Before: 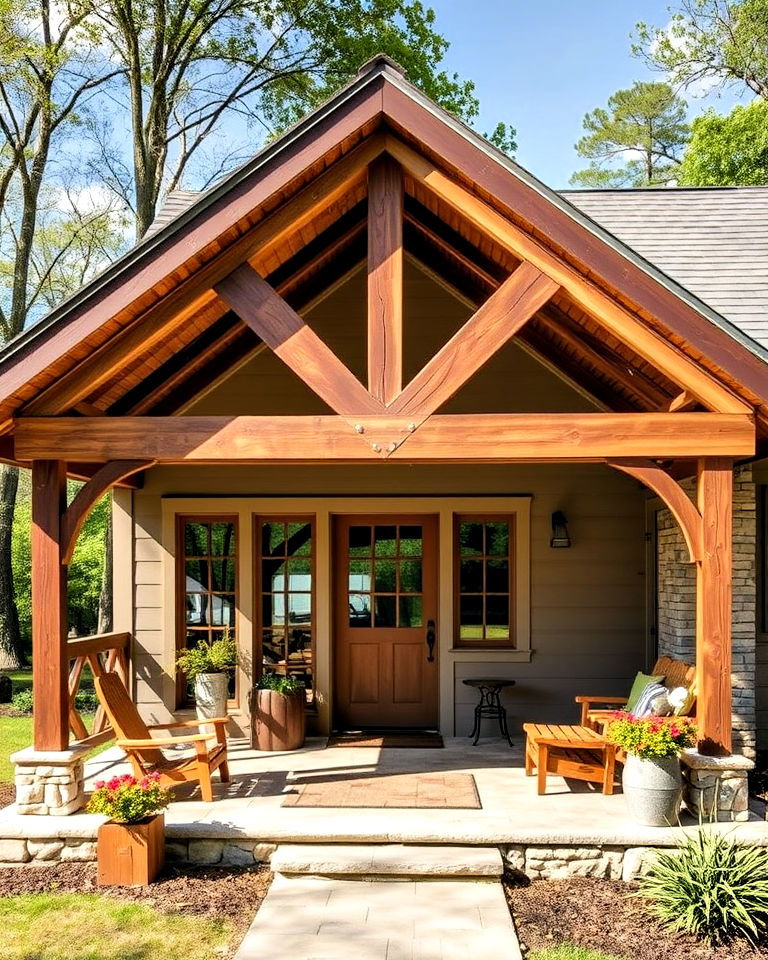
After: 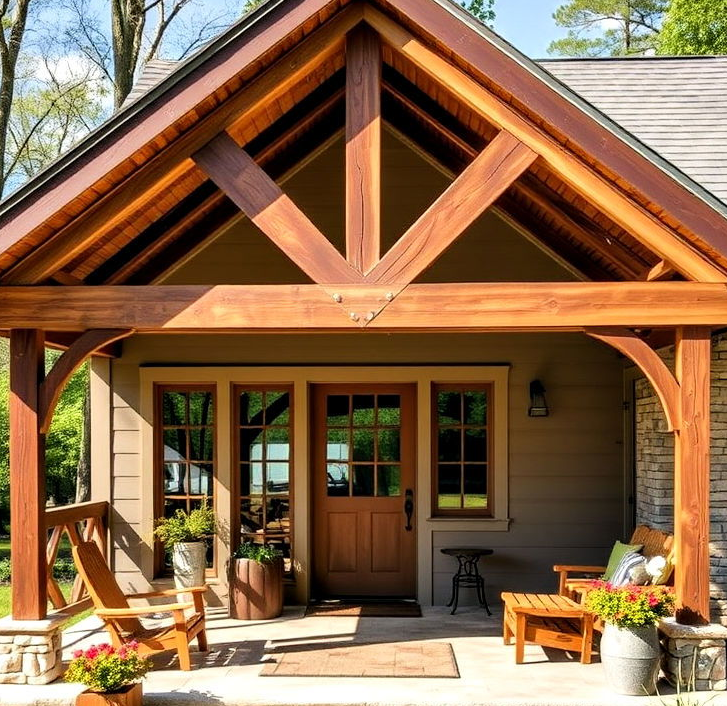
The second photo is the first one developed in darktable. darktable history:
exposure: compensate highlight preservation false
crop and rotate: left 2.898%, top 13.654%, right 2.441%, bottom 12.71%
